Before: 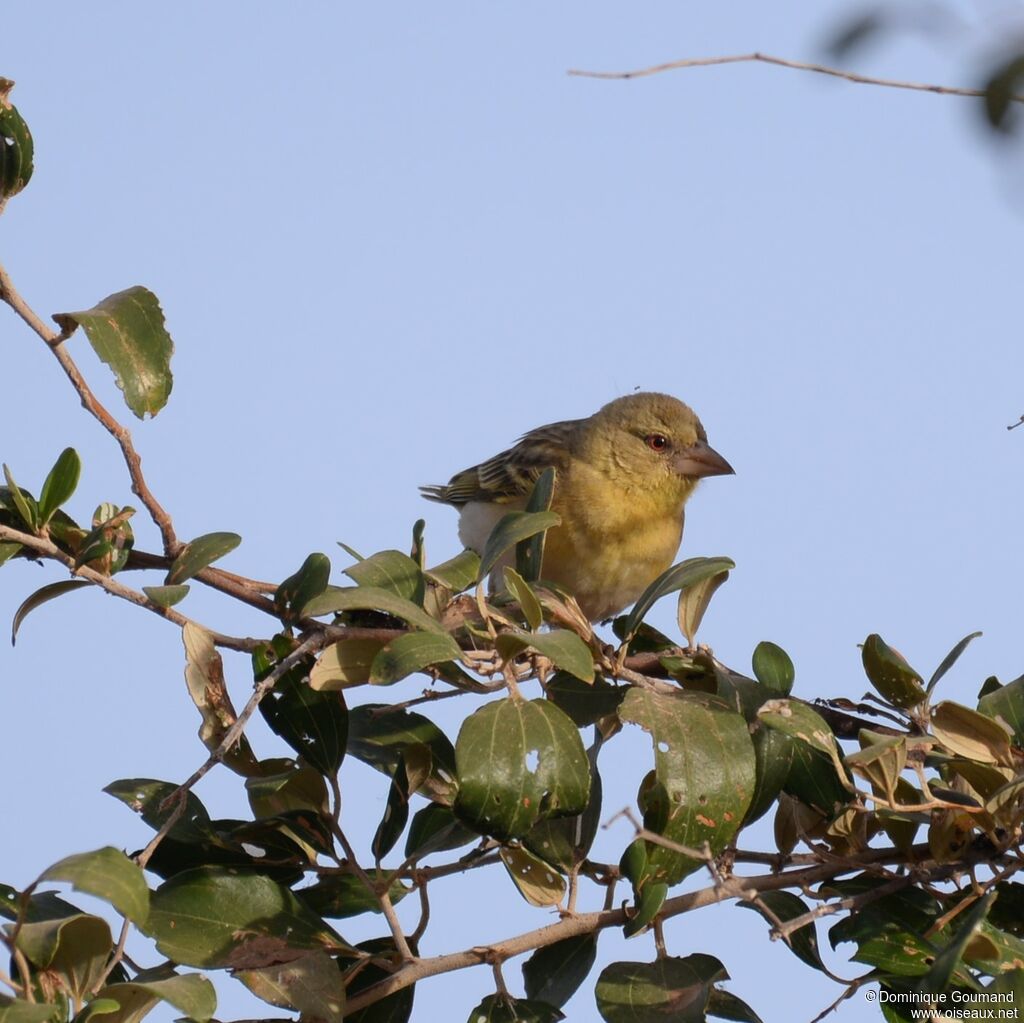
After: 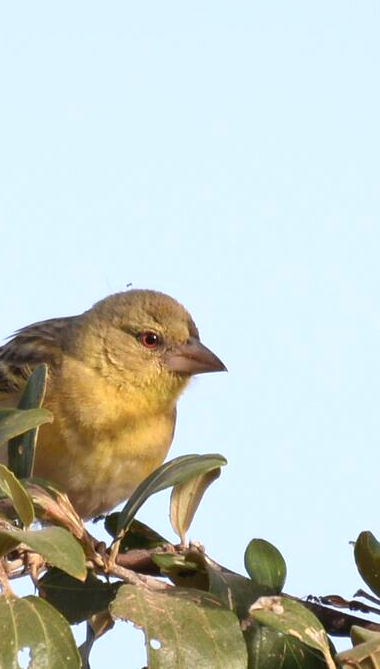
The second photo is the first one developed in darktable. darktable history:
crop and rotate: left 49.701%, top 10.089%, right 13.131%, bottom 24.46%
exposure: black level correction 0, exposure 0.691 EV, compensate highlight preservation false
